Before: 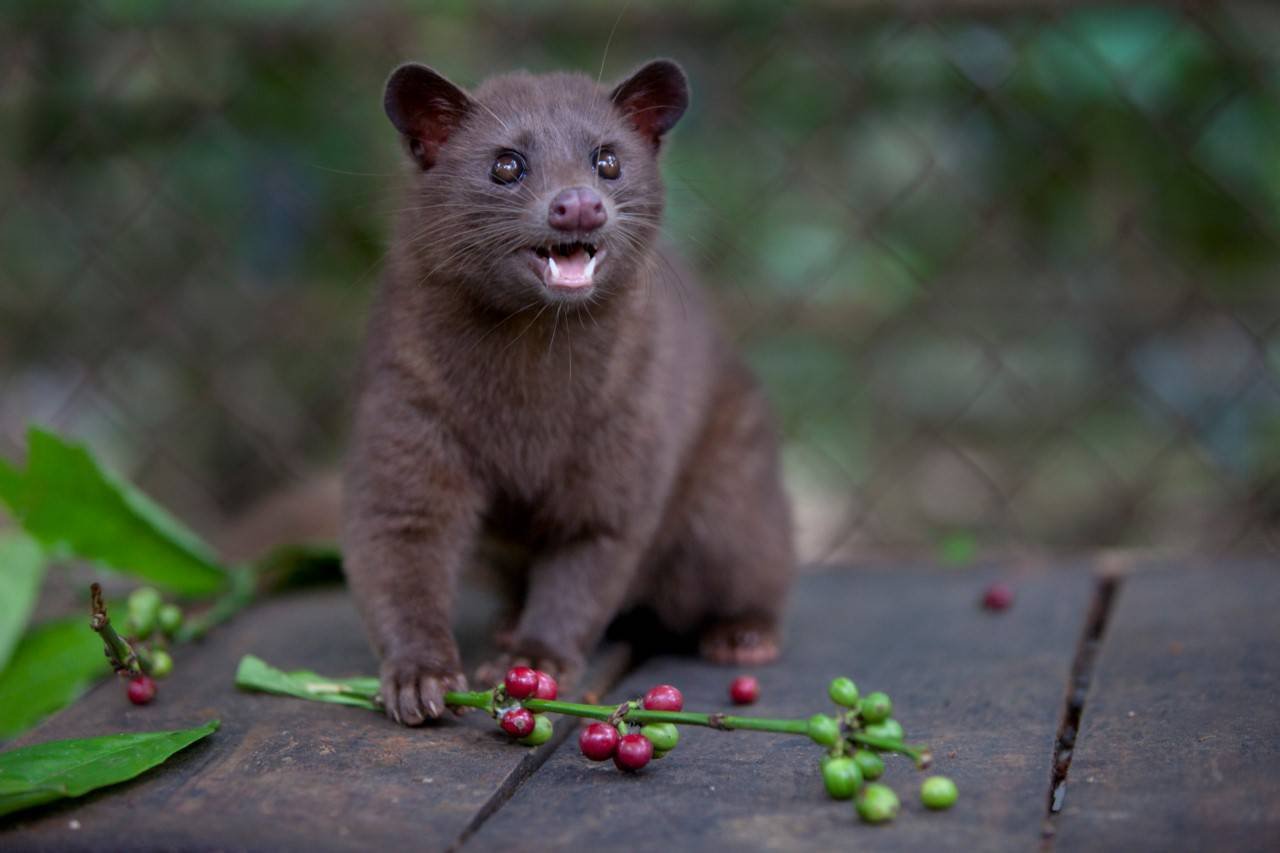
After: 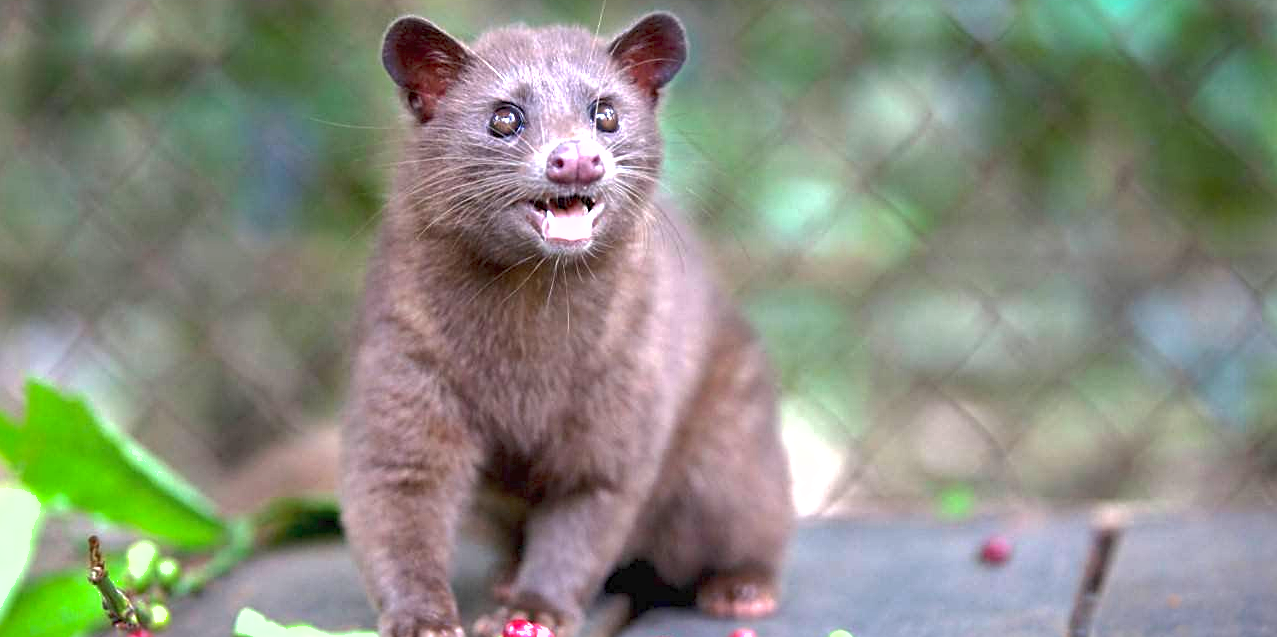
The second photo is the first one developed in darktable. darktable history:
shadows and highlights: on, module defaults
exposure: black level correction 0, exposure 1.405 EV, compensate exposure bias true, compensate highlight preservation false
crop: left 0.22%, top 5.527%, bottom 19.777%
tone equalizer: -8 EV -0.747 EV, -7 EV -0.717 EV, -6 EV -0.6 EV, -5 EV -0.39 EV, -3 EV 0.392 EV, -2 EV 0.6 EV, -1 EV 0.701 EV, +0 EV 0.749 EV, smoothing diameter 24.94%, edges refinement/feathering 9.96, preserve details guided filter
contrast brightness saturation: contrast 0.005, saturation -0.046
sharpen: on, module defaults
